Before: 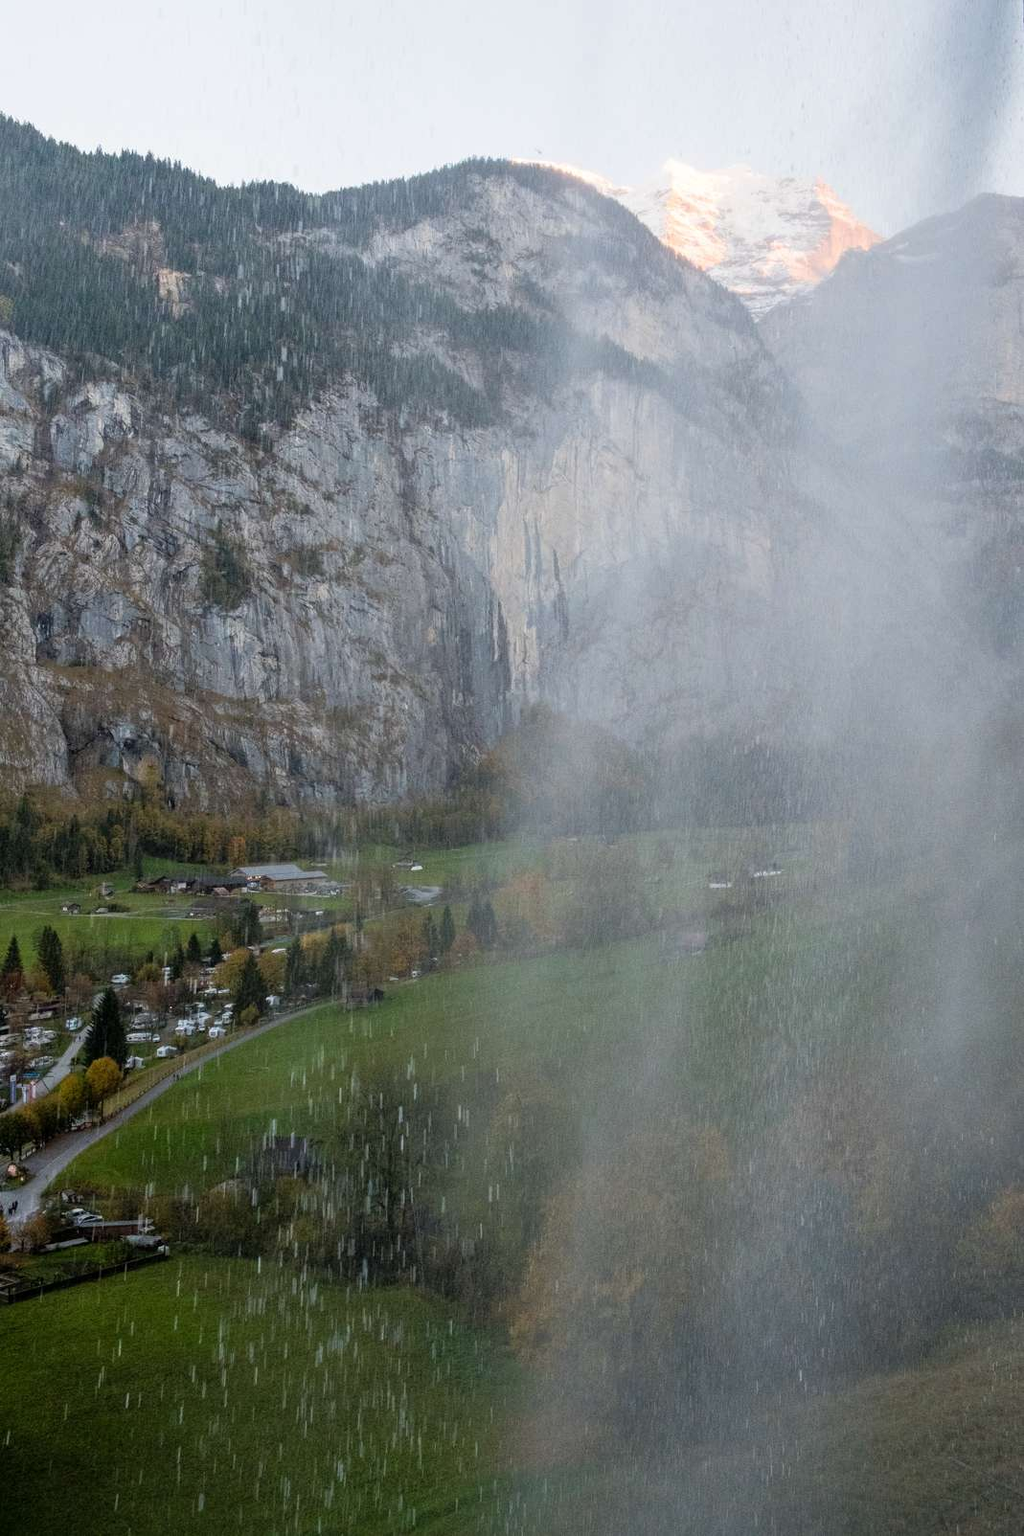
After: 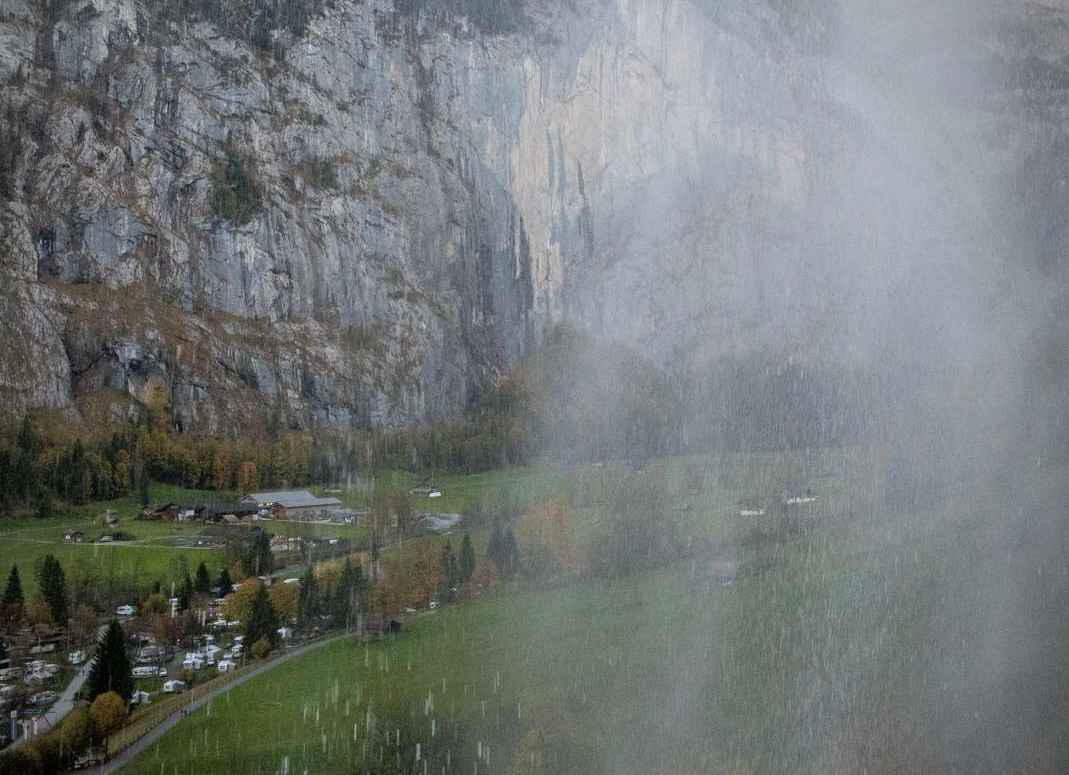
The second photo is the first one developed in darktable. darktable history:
vignetting: on, module defaults
crop and rotate: top 25.715%, bottom 25.906%
